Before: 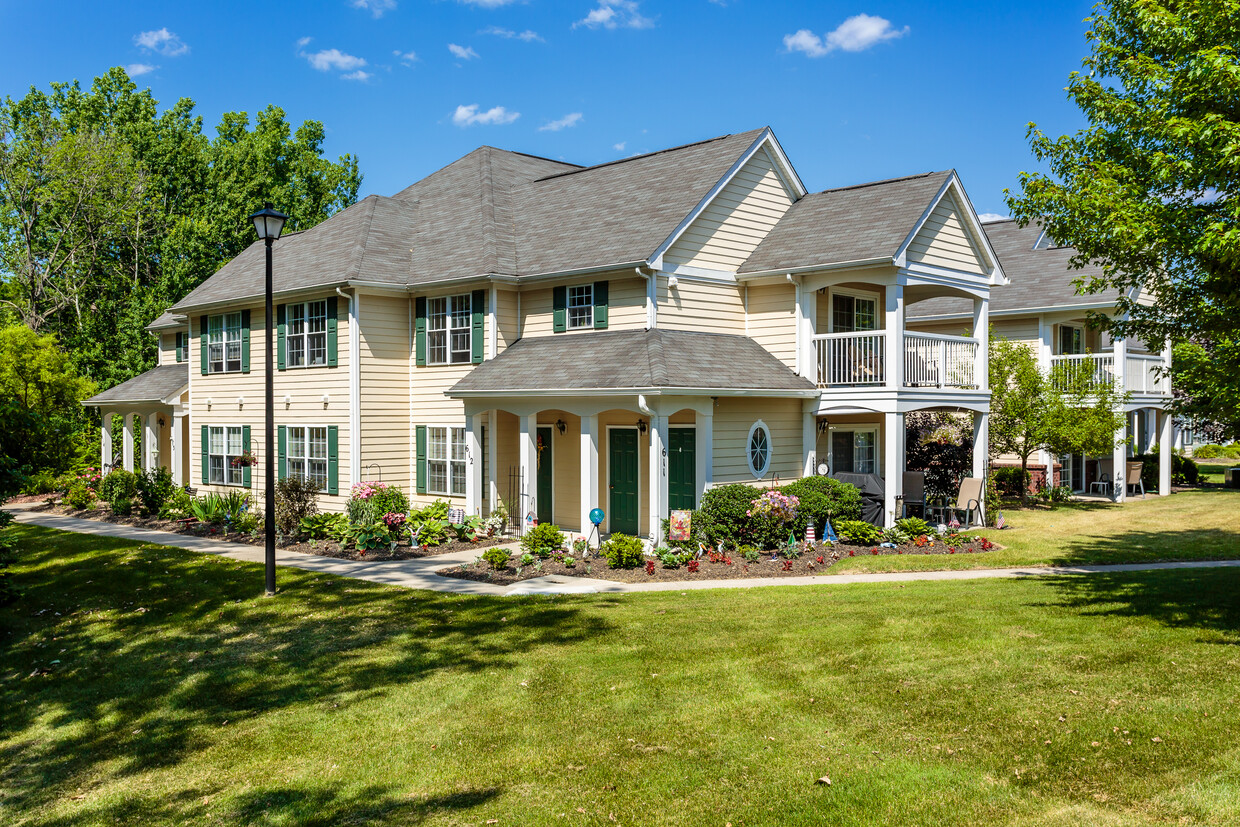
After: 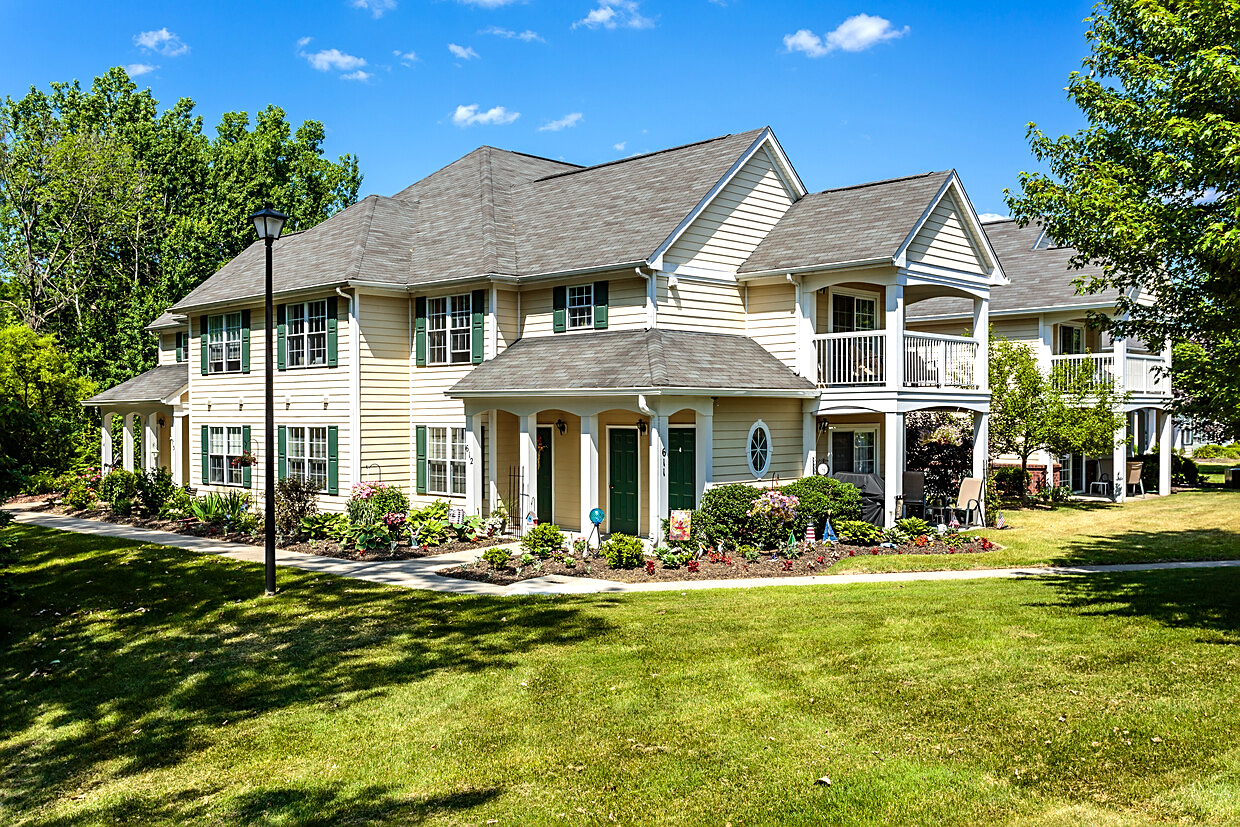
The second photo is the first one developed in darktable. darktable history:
tone equalizer: -8 EV -0.417 EV, -7 EV -0.389 EV, -6 EV -0.333 EV, -5 EV -0.222 EV, -3 EV 0.222 EV, -2 EV 0.333 EV, -1 EV 0.389 EV, +0 EV 0.417 EV, edges refinement/feathering 500, mask exposure compensation -1.57 EV, preserve details no
color zones: curves: ch1 [(0, 0.523) (0.143, 0.545) (0.286, 0.52) (0.429, 0.506) (0.571, 0.503) (0.714, 0.503) (0.857, 0.508) (1, 0.523)]
sharpen: on, module defaults
